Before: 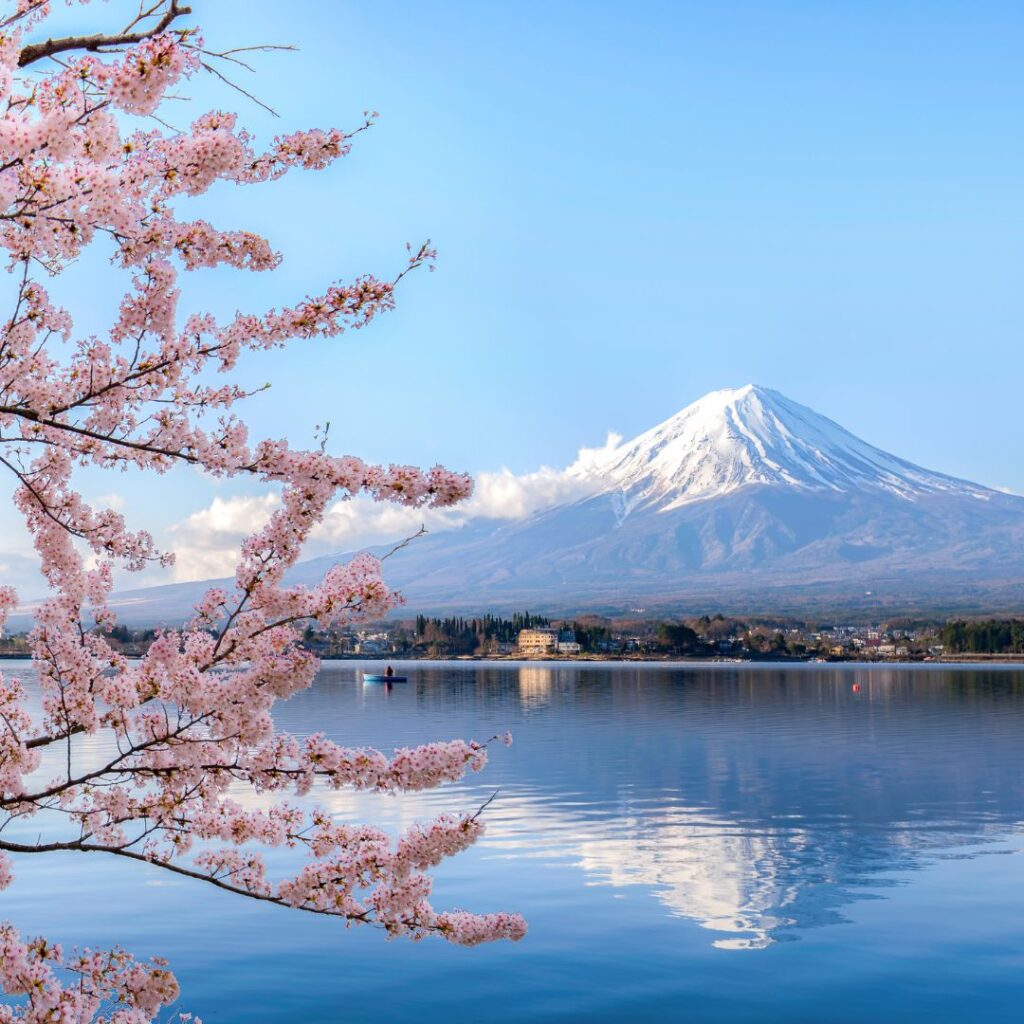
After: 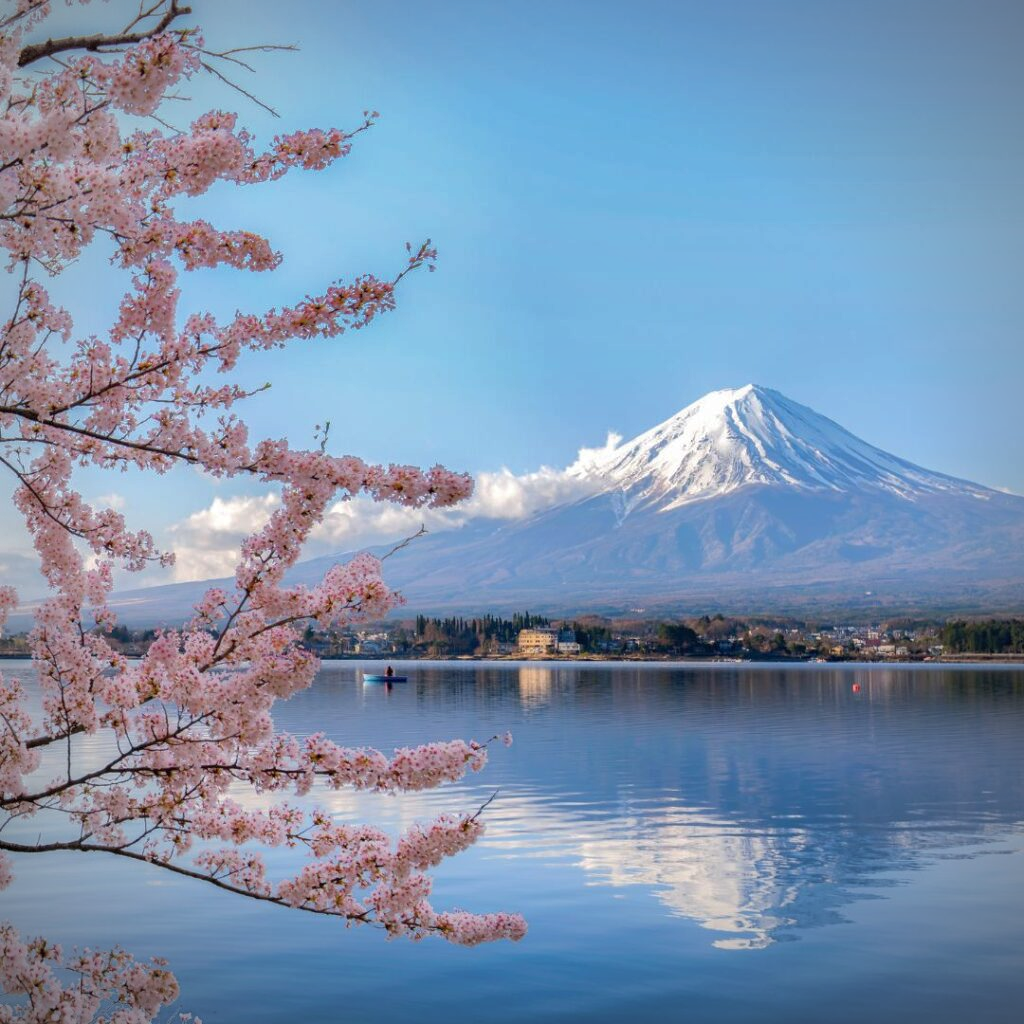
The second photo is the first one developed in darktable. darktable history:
vignetting: fall-off radius 60.65%
shadows and highlights: shadows 40, highlights -60
